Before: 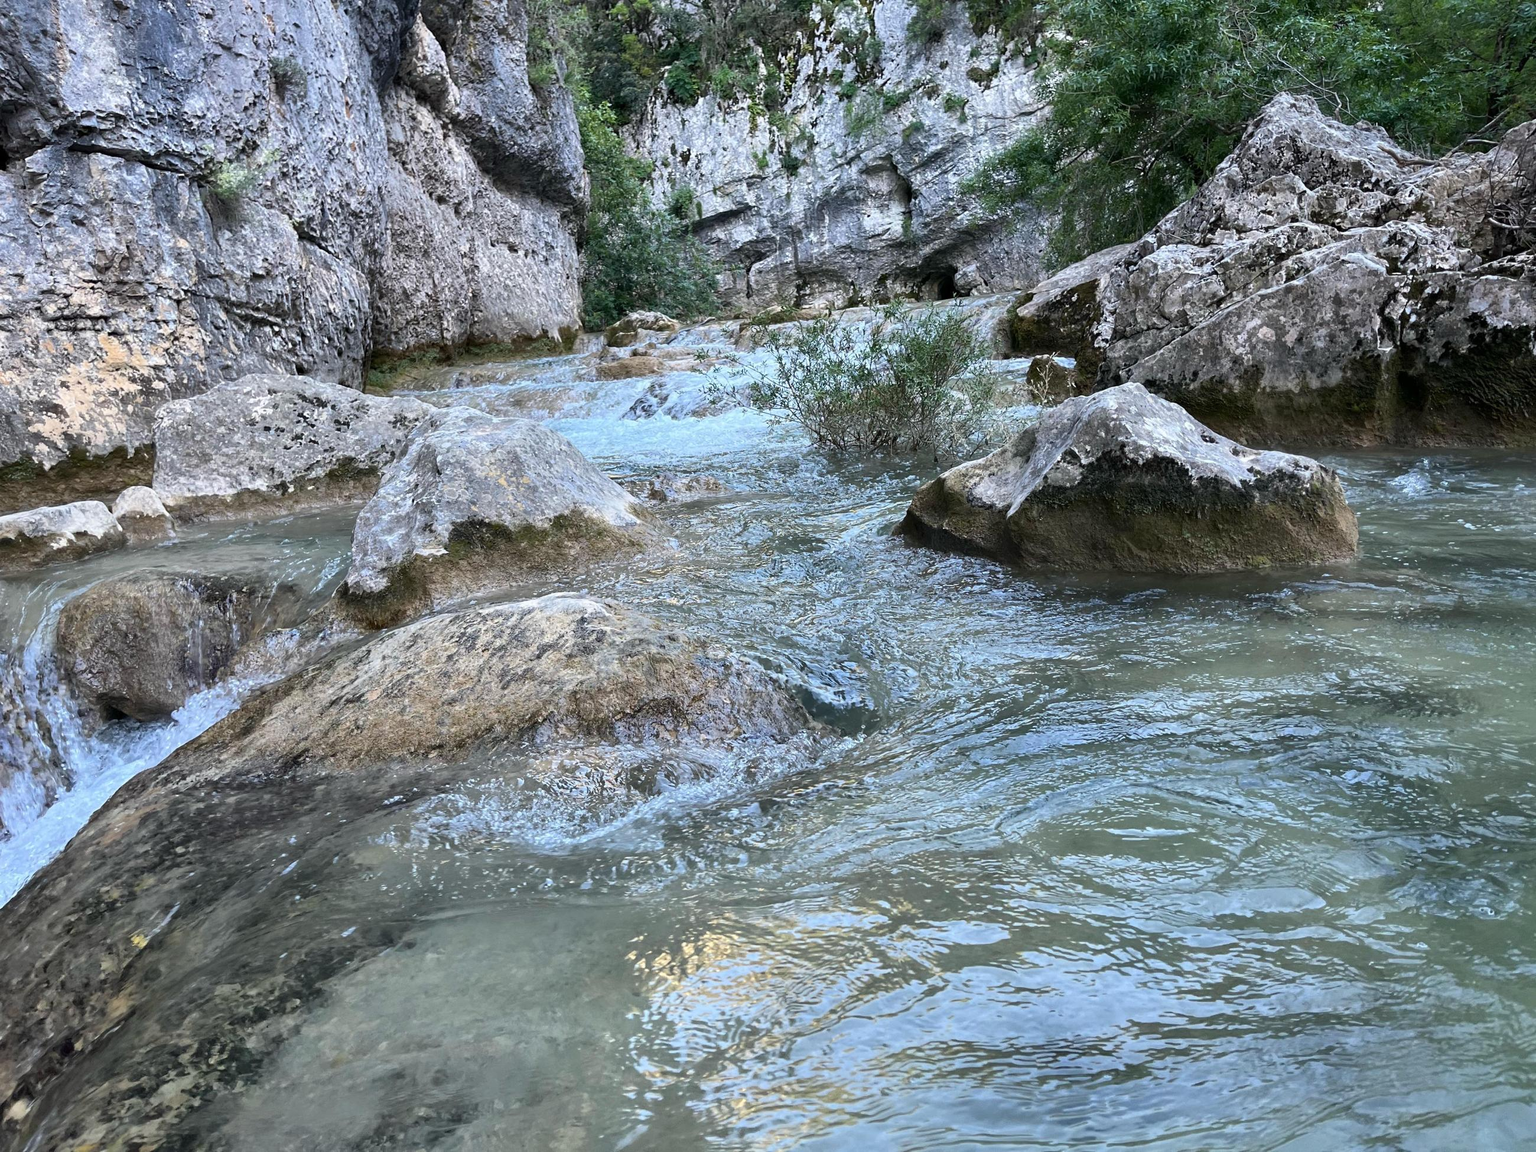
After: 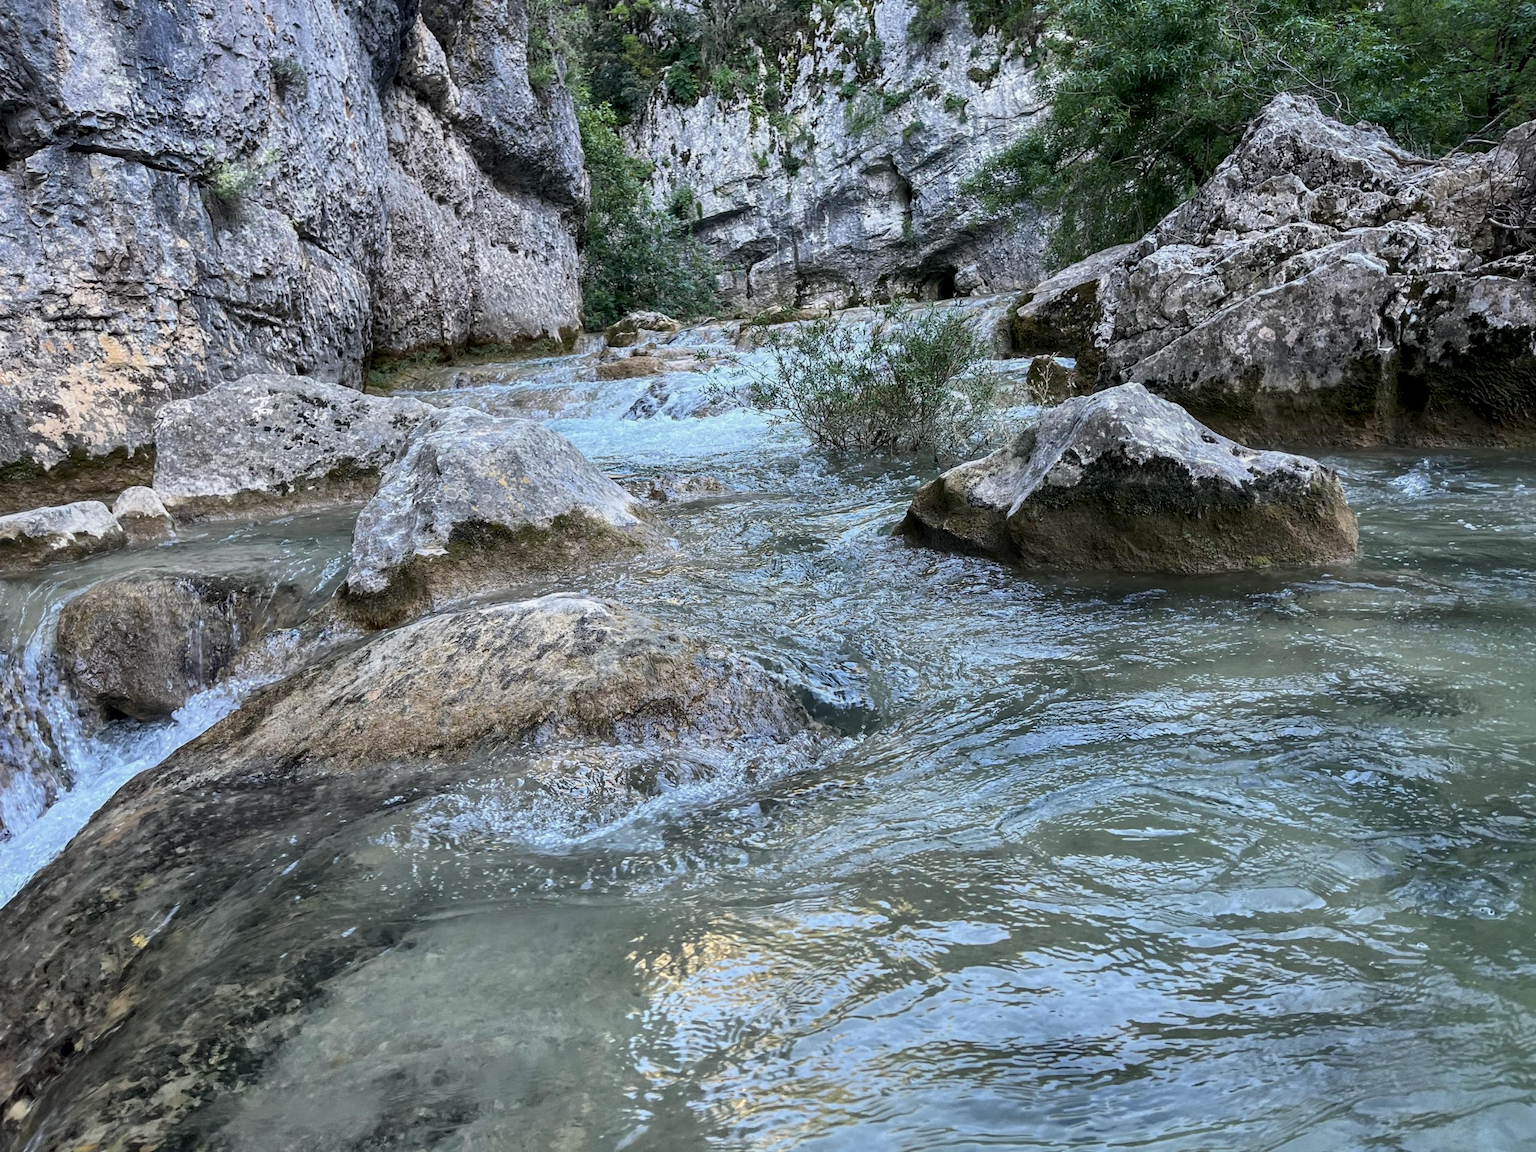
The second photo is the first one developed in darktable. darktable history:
exposure: exposure -0.21 EV, compensate highlight preservation false
local contrast: on, module defaults
